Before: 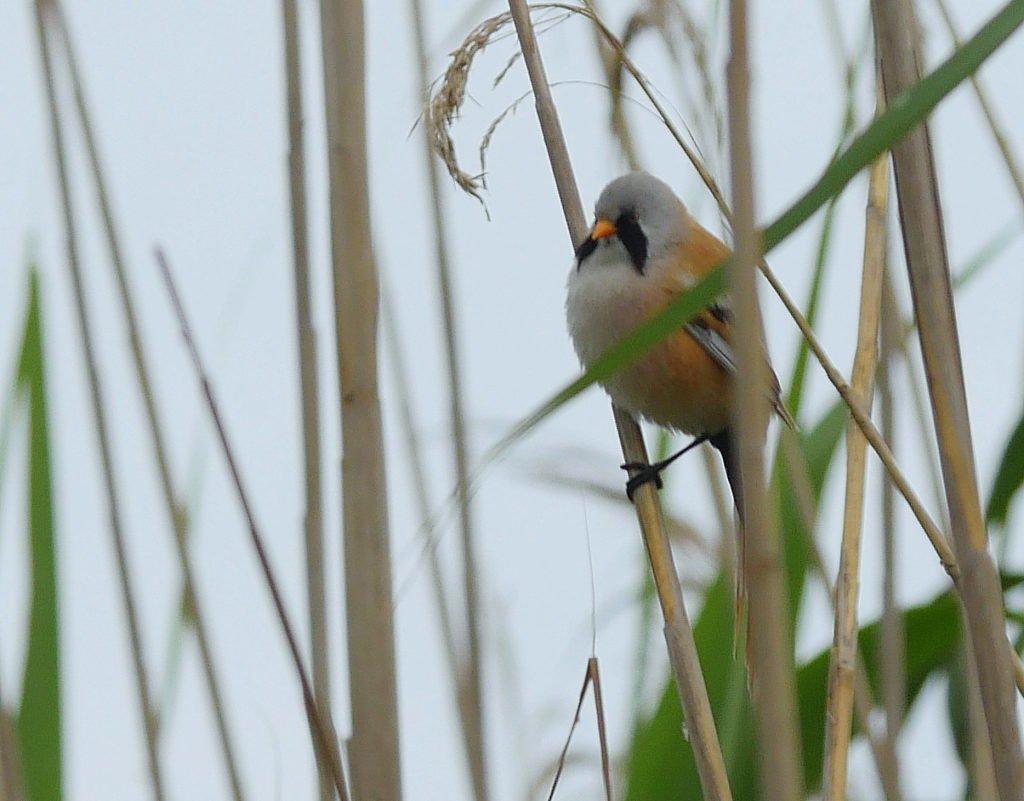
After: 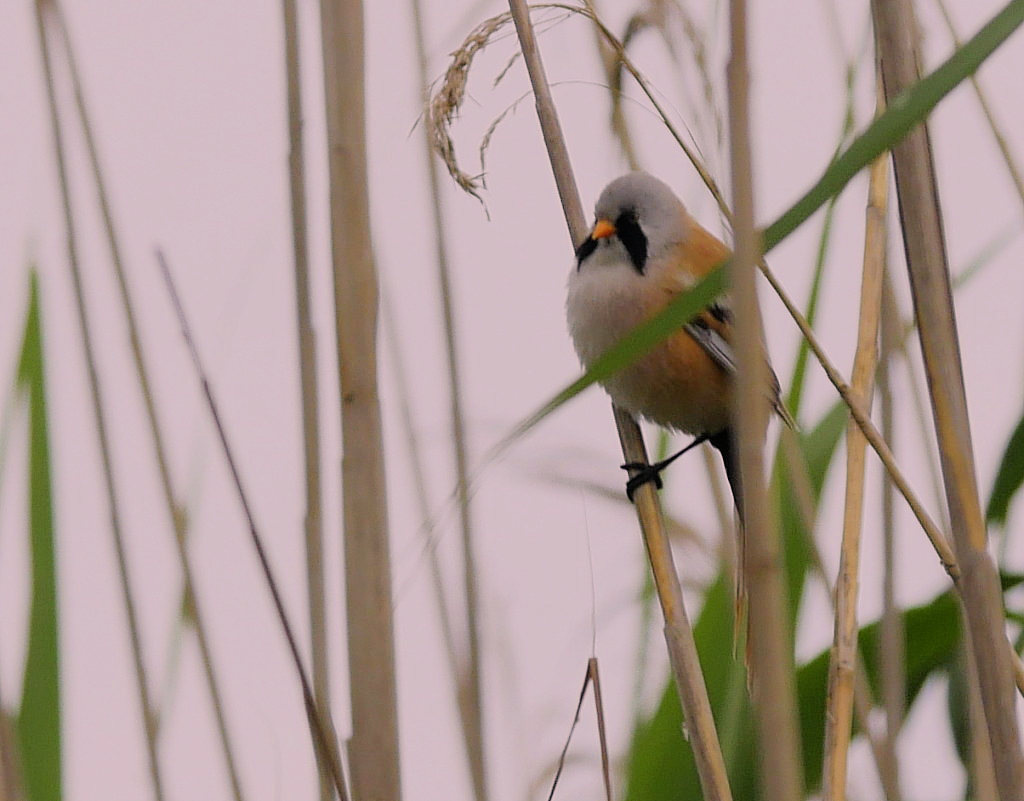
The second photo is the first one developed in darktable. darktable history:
filmic rgb: black relative exposure -7.65 EV, white relative exposure 4.56 EV, hardness 3.61, contrast 1.05
color correction: highlights a* 14.52, highlights b* 4.84
